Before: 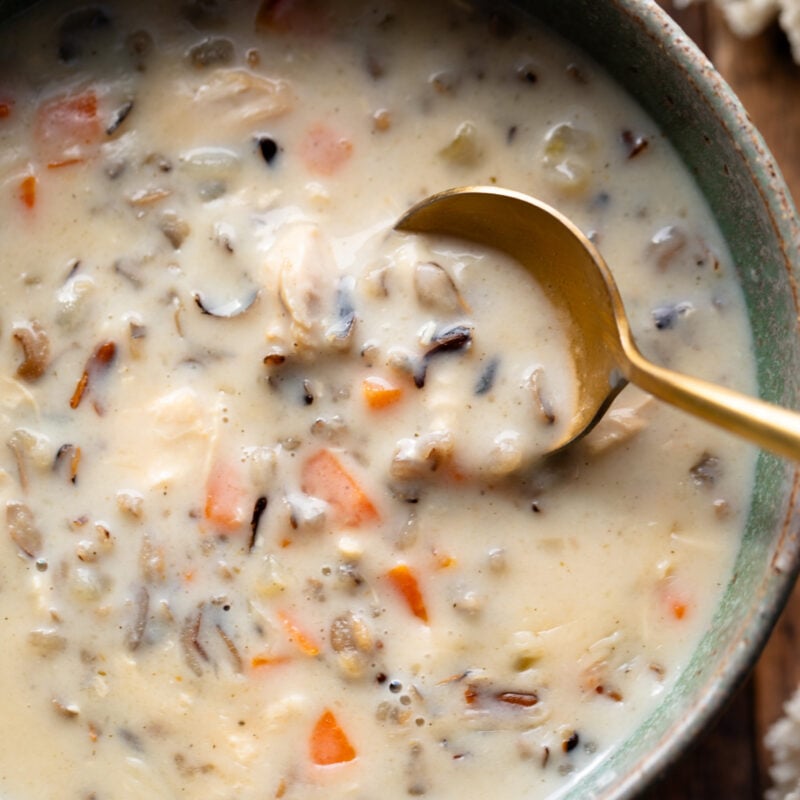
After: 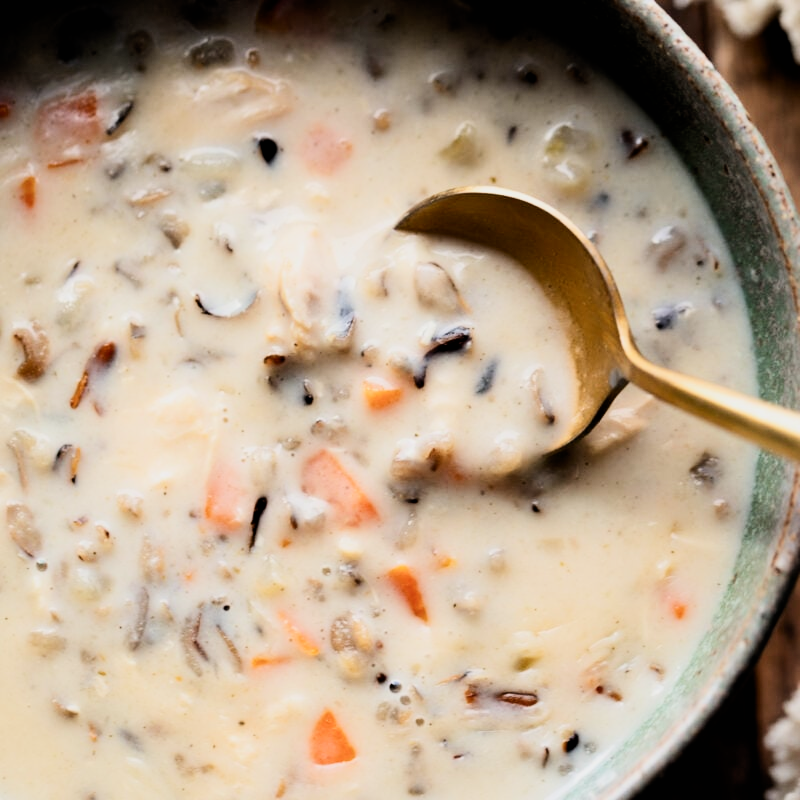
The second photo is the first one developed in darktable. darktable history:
filmic rgb: black relative exposure -5 EV, hardness 2.88, contrast 1.1
contrast brightness saturation: contrast 0.24, brightness 0.09
